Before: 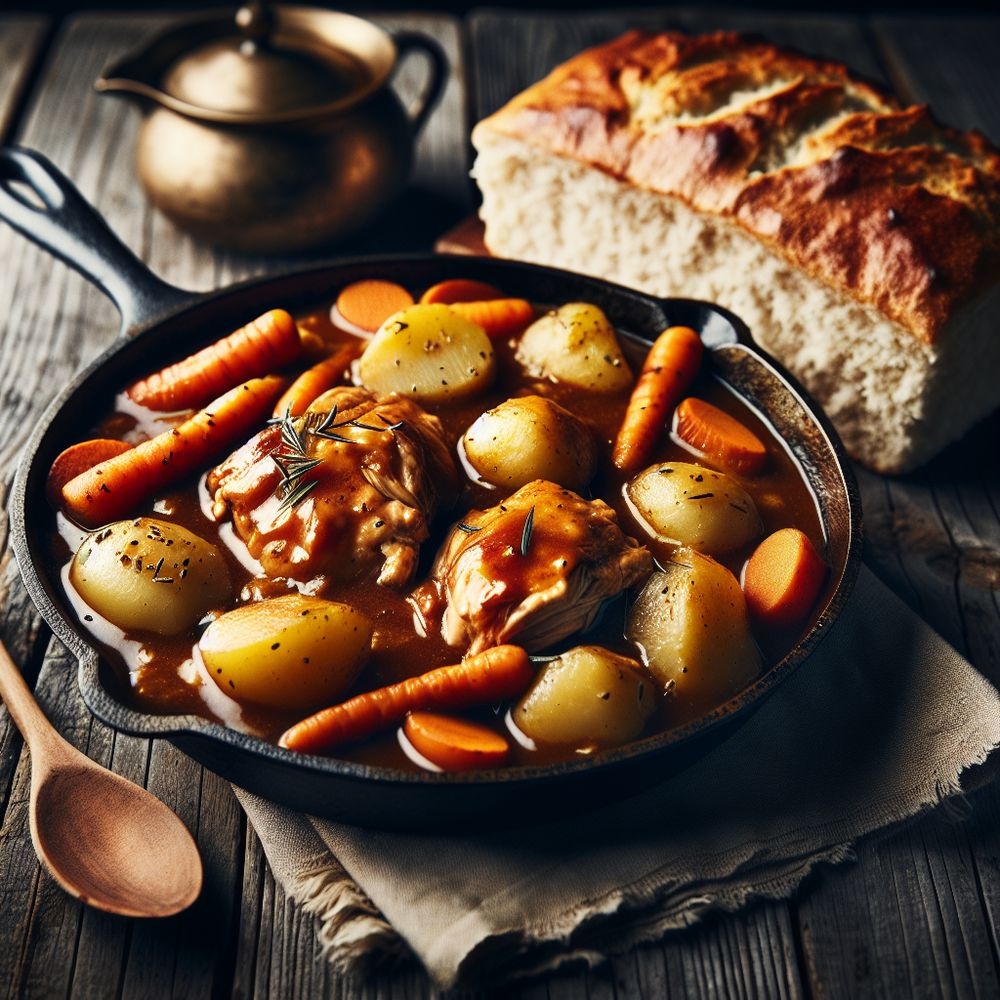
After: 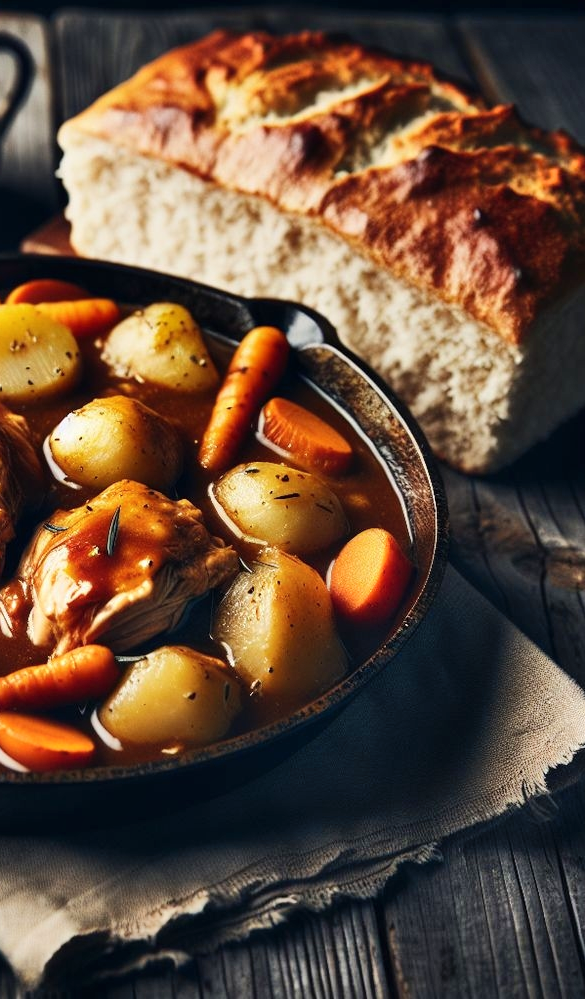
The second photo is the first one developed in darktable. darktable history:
shadows and highlights: low approximation 0.01, soften with gaussian
crop: left 41.402%
